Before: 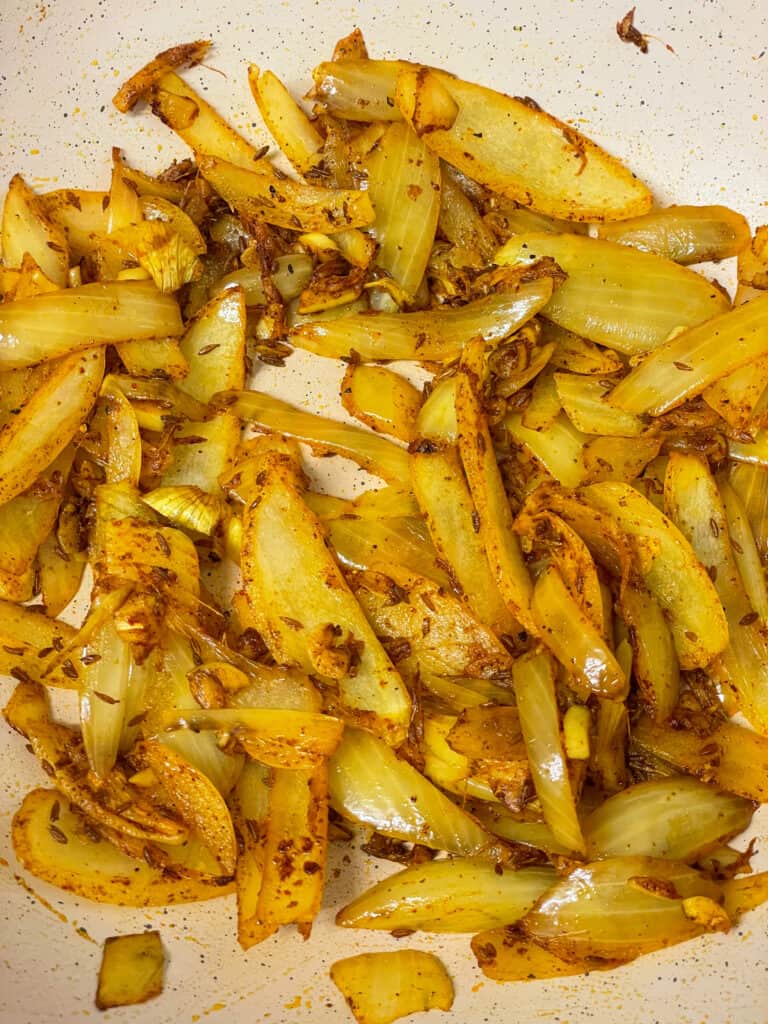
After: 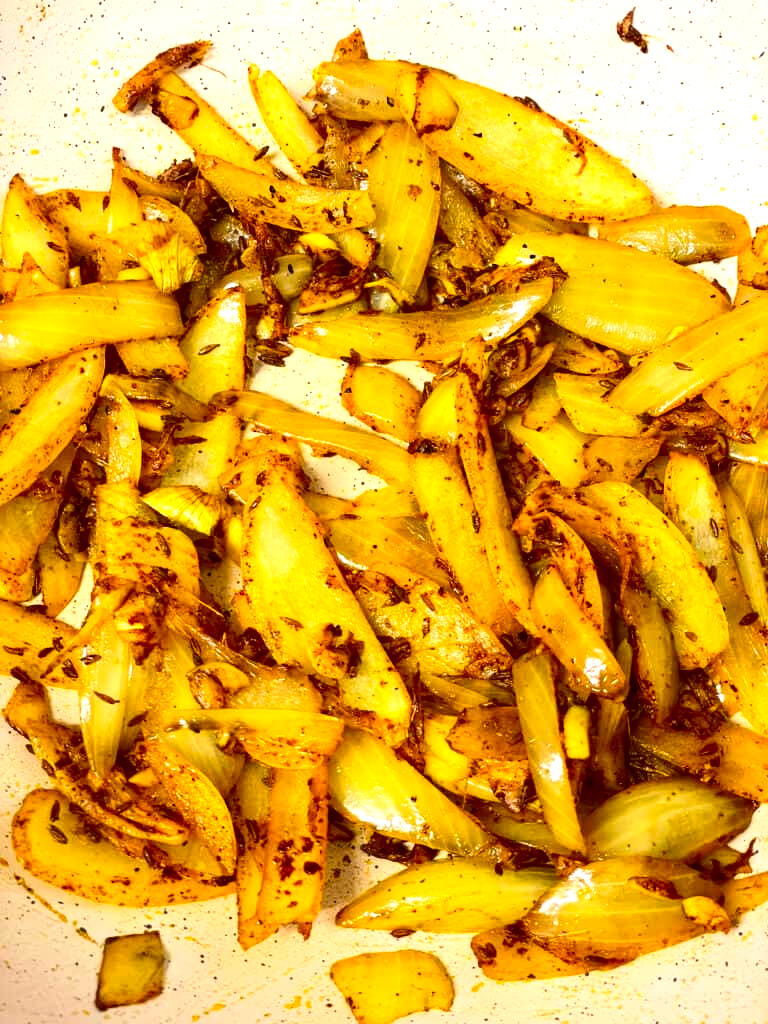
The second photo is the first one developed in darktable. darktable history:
contrast brightness saturation: contrast 0.223, brightness -0.187, saturation 0.241
exposure: black level correction 0, exposure 0.698 EV, compensate exposure bias true, compensate highlight preservation false
